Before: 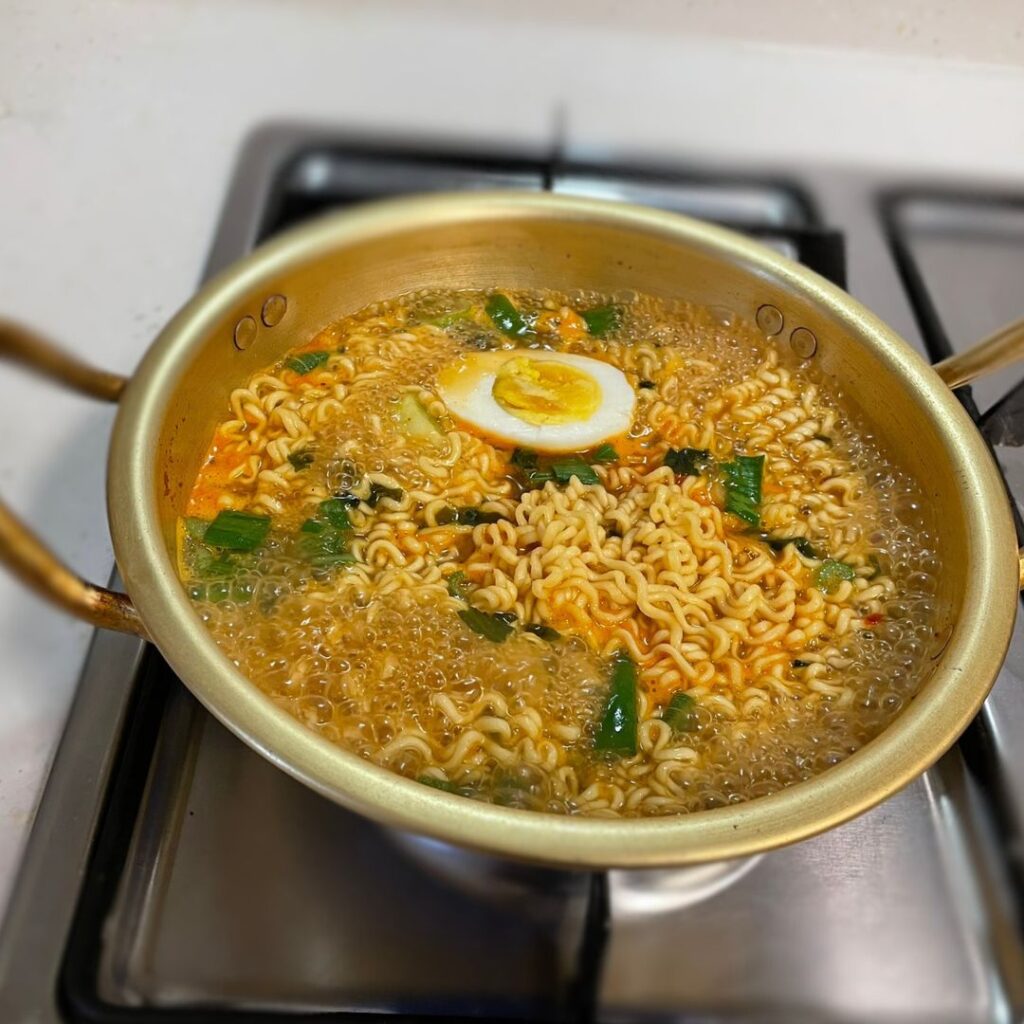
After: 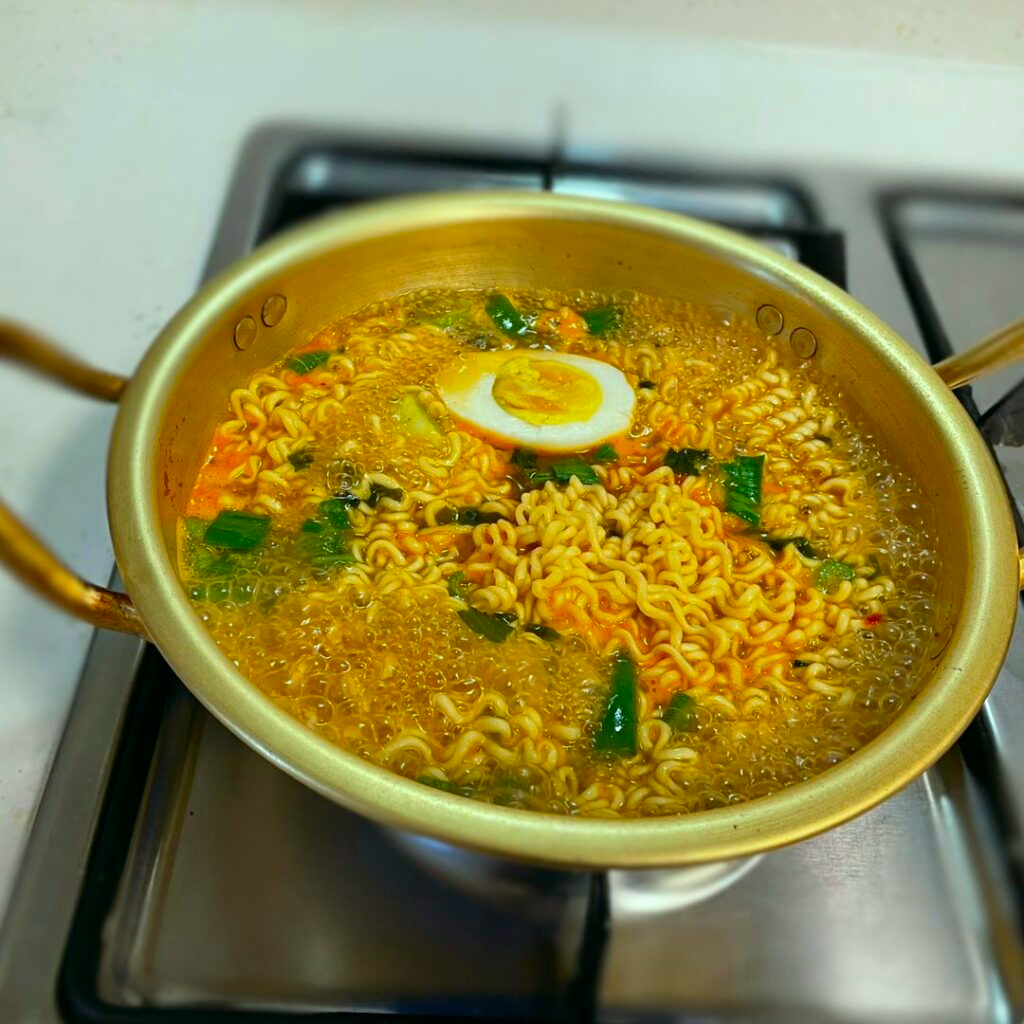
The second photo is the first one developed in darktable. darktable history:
color correction: highlights a* -7.29, highlights b* 1.24, shadows a* -2.92, saturation 1.42
